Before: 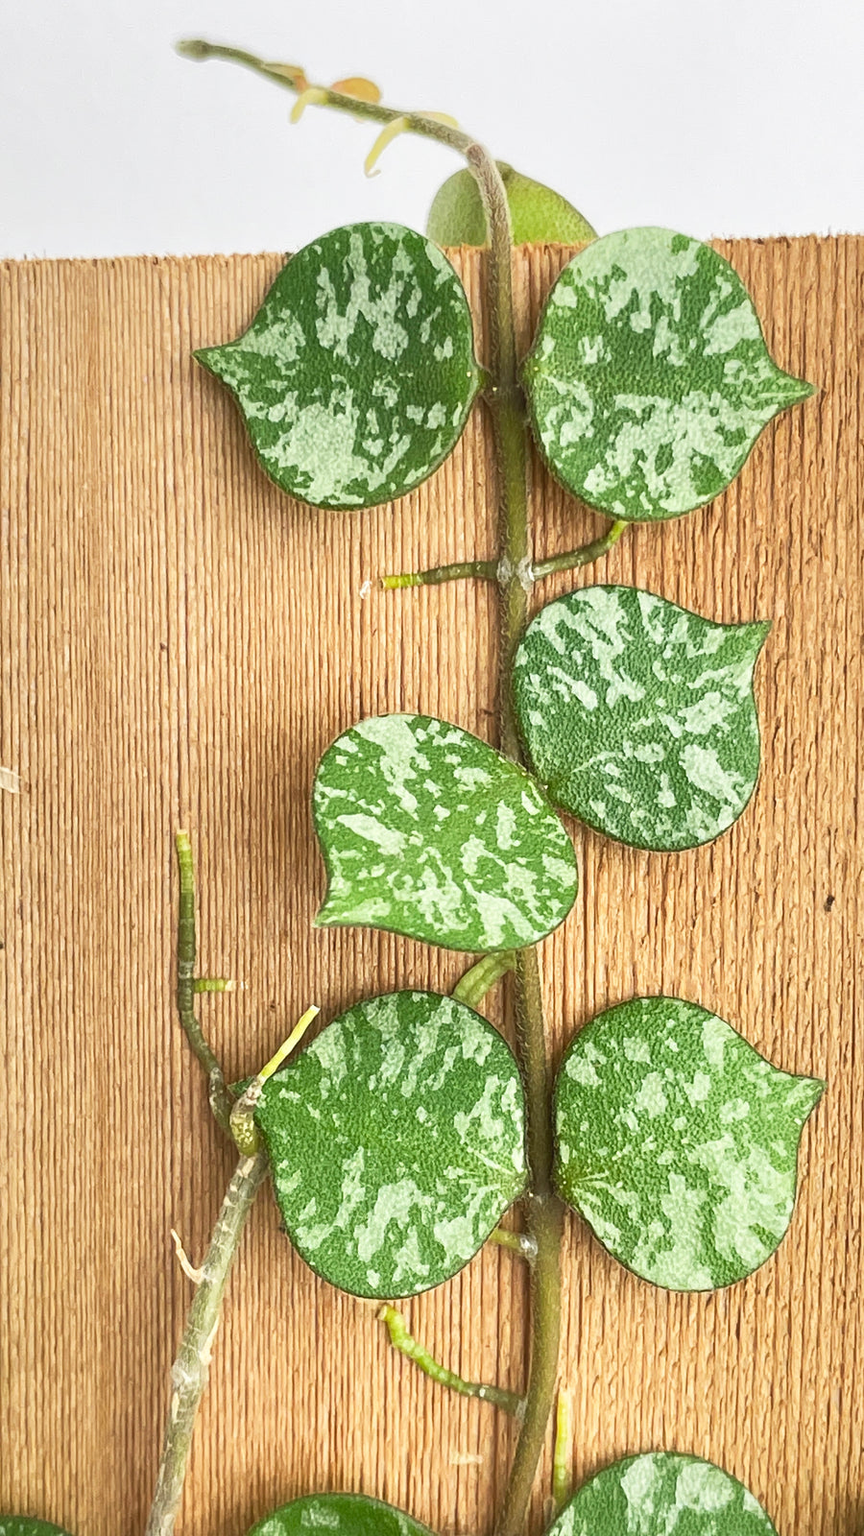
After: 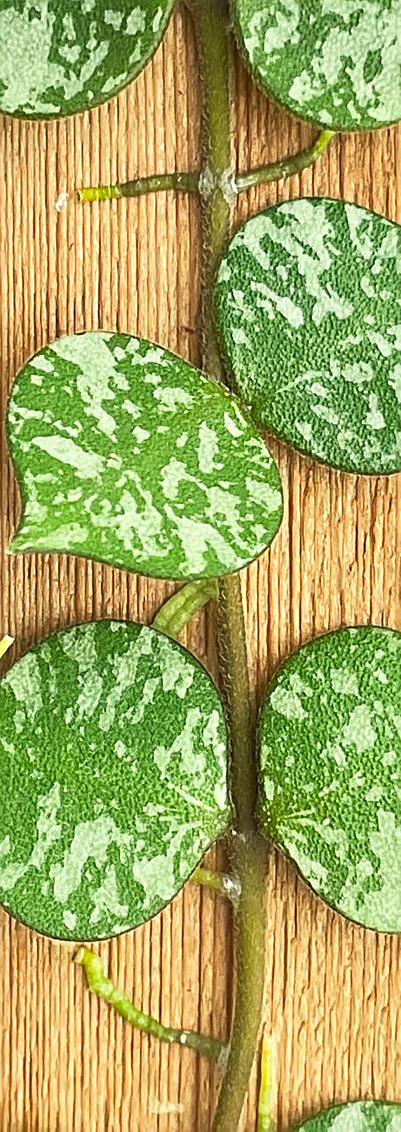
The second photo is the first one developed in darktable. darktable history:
contrast brightness saturation: contrast 0.04, saturation 0.073
exposure: compensate highlight preservation false
color correction: highlights a* -2.47, highlights b* 2.62
shadows and highlights: shadows 24.76, highlights -24.91
sharpen: on, module defaults
crop: left 35.541%, top 25.81%, right 19.834%, bottom 3.399%
